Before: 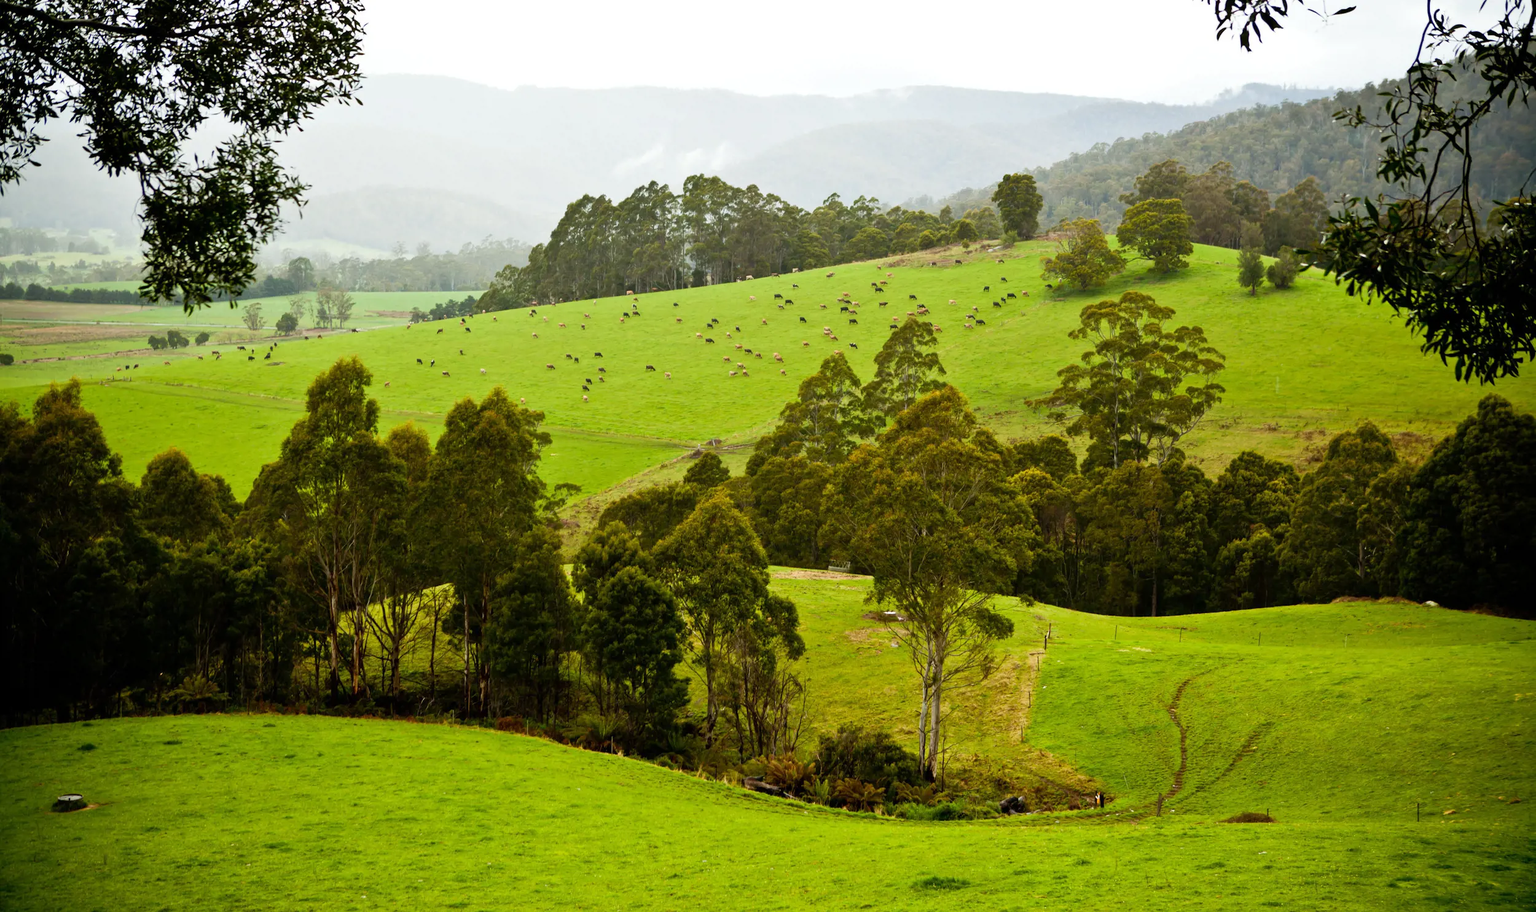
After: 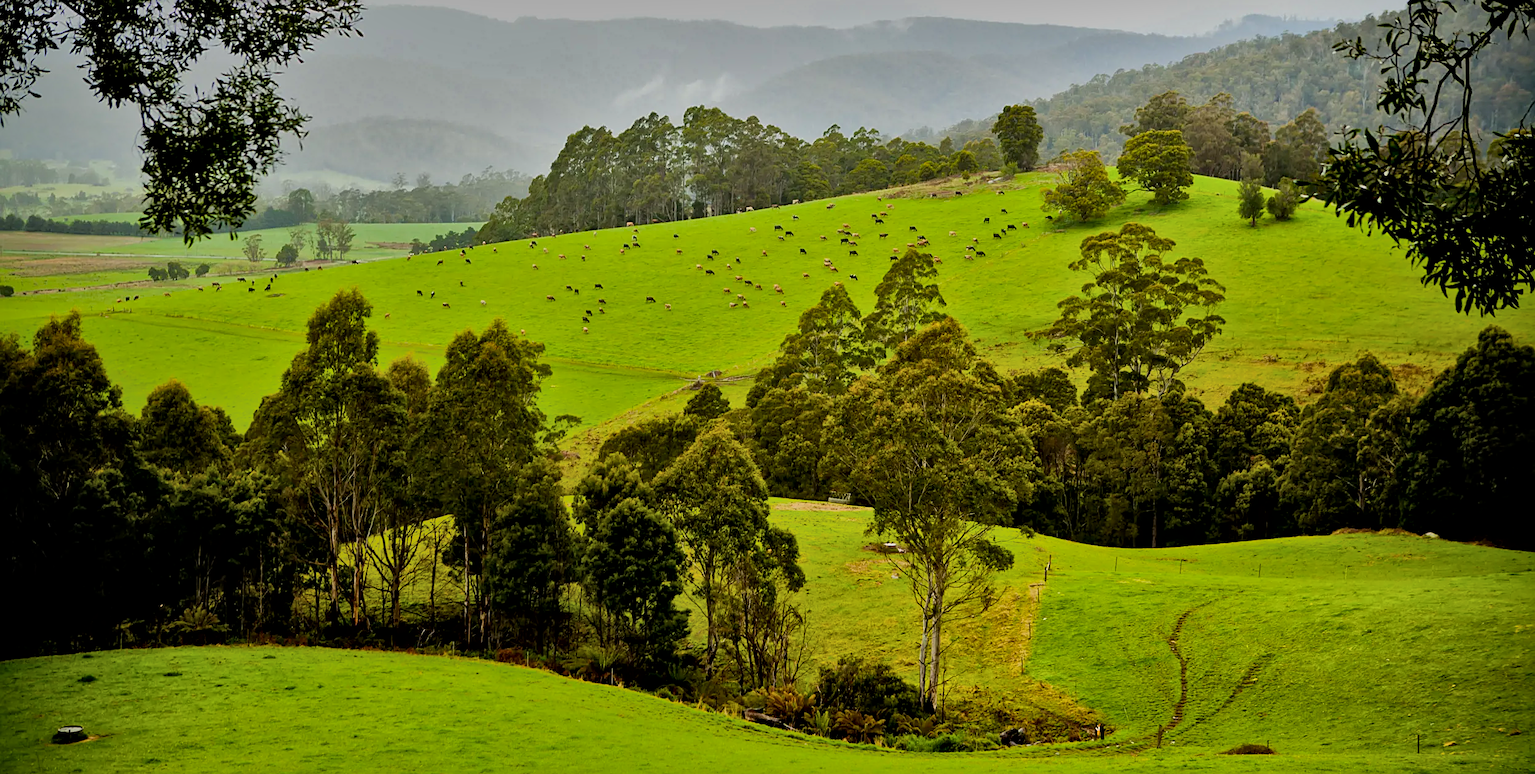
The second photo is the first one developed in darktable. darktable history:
crop: top 7.568%, bottom 7.485%
shadows and highlights: shadows -18.85, highlights -73.76
color balance rgb: perceptual saturation grading › global saturation 15.155%, global vibrance 9.478%
local contrast: mode bilateral grid, contrast 26, coarseness 60, detail 152%, midtone range 0.2
sharpen: on, module defaults
filmic rgb: black relative exposure -16 EV, white relative exposure 4.05 EV, target black luminance 0%, hardness 7.56, latitude 73.07%, contrast 0.9, highlights saturation mix 10.99%, shadows ↔ highlights balance -0.369%, color science v6 (2022)
